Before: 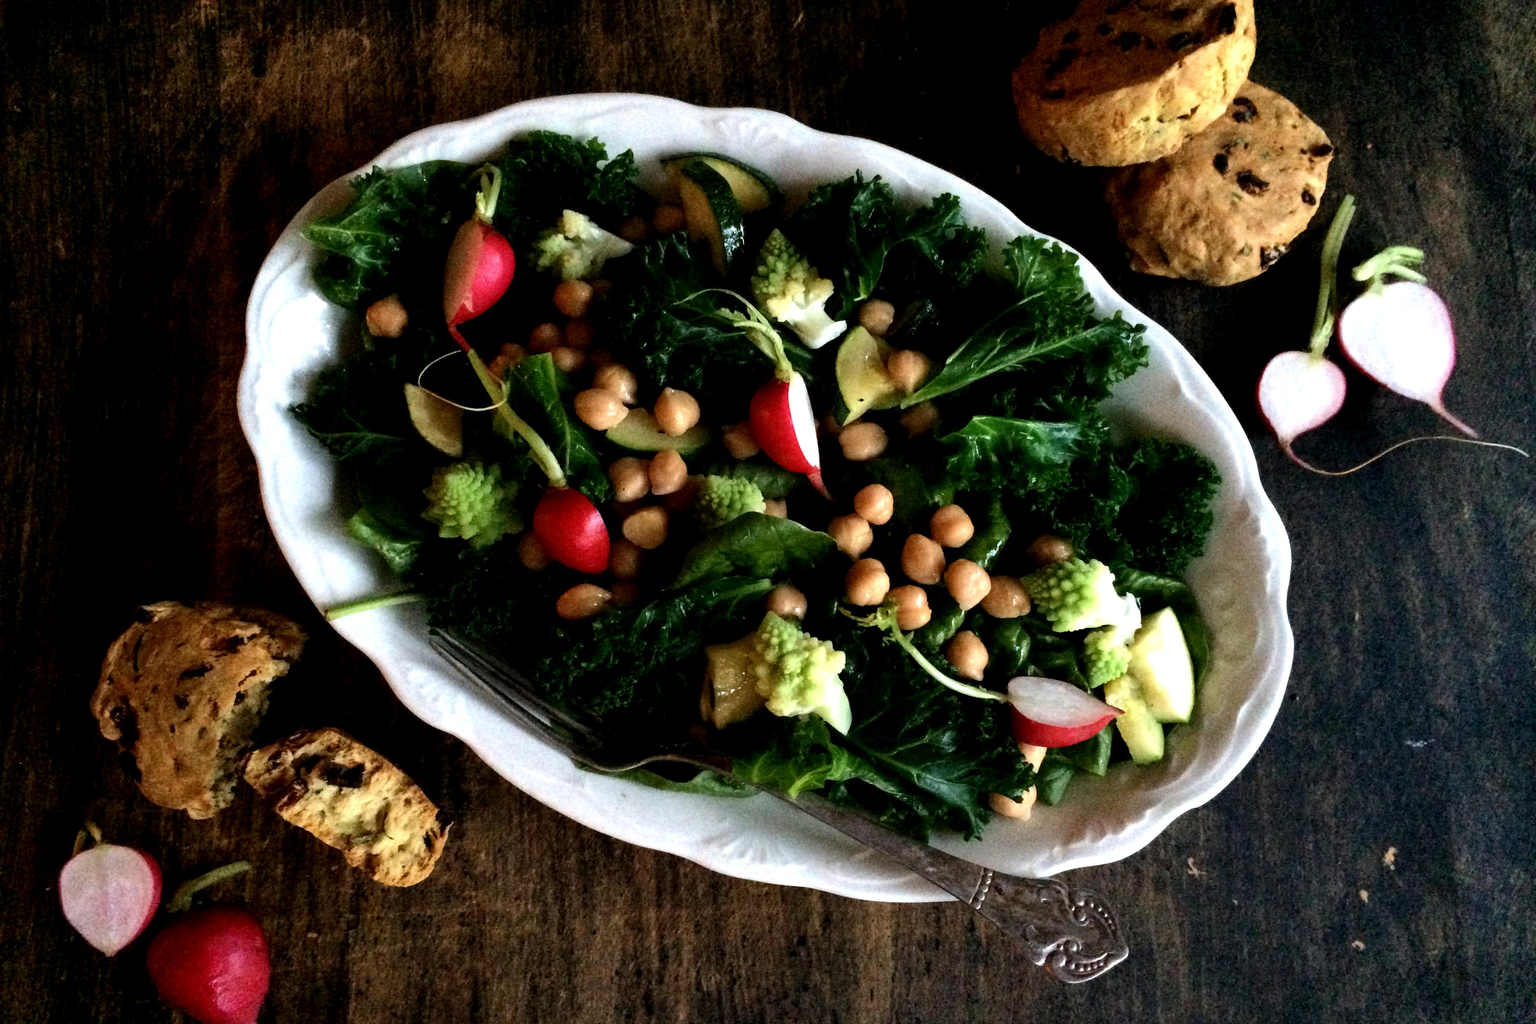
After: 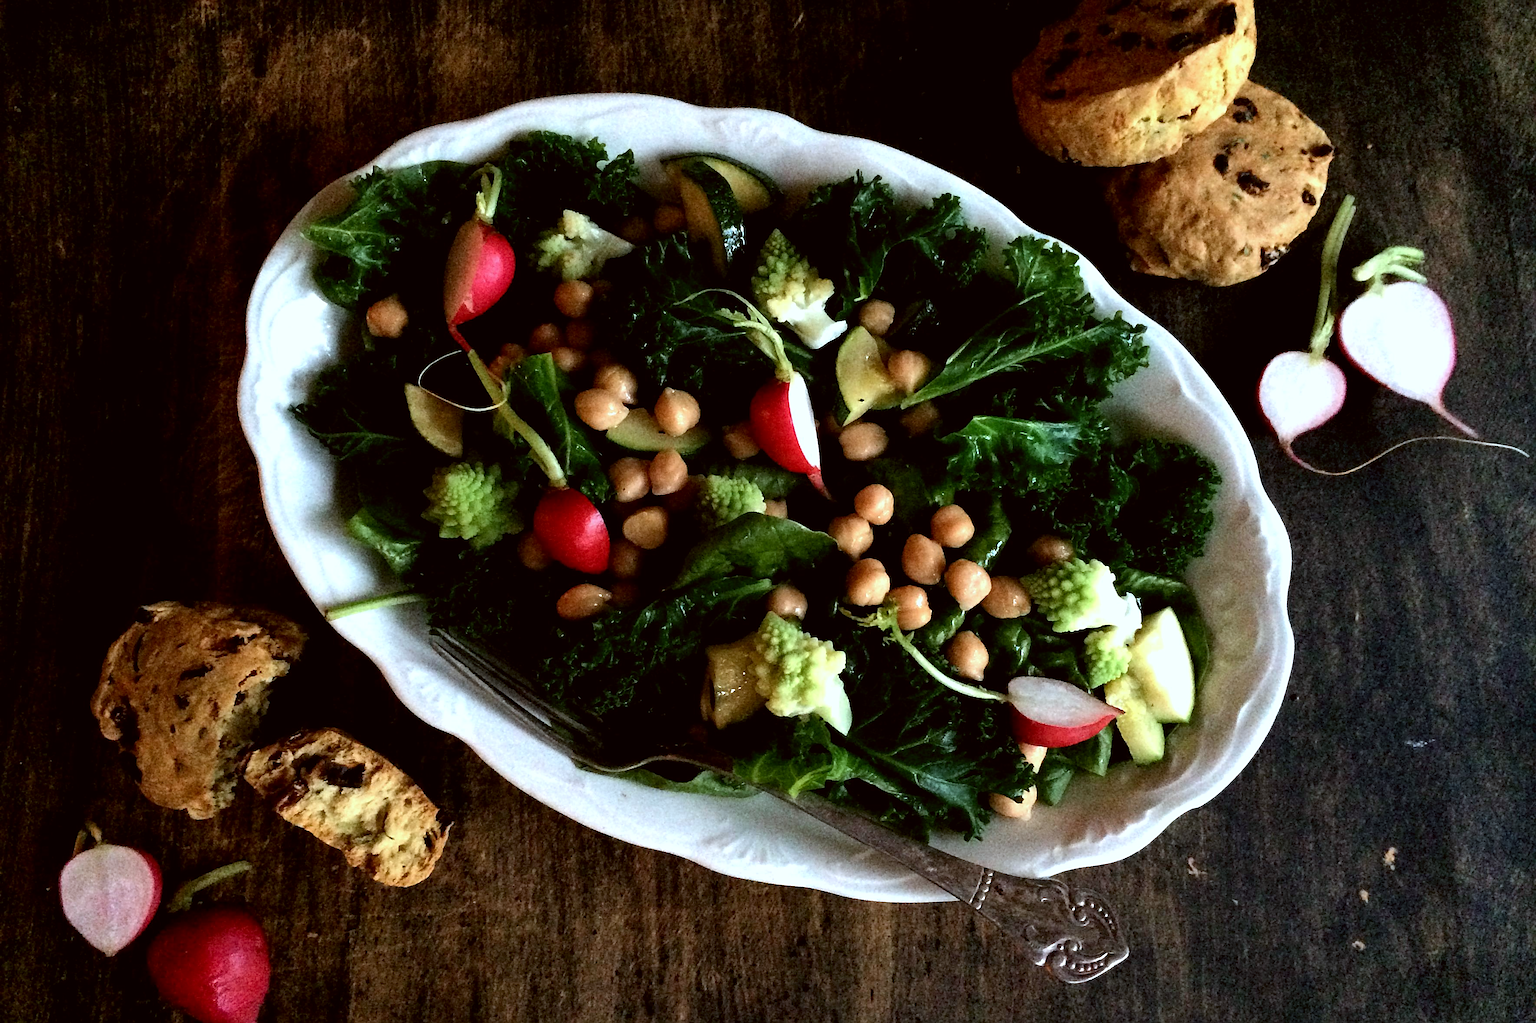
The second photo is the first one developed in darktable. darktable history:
color correction: highlights a* -3.31, highlights b* -6.52, shadows a* 3.01, shadows b* 5.21
sharpen: on, module defaults
